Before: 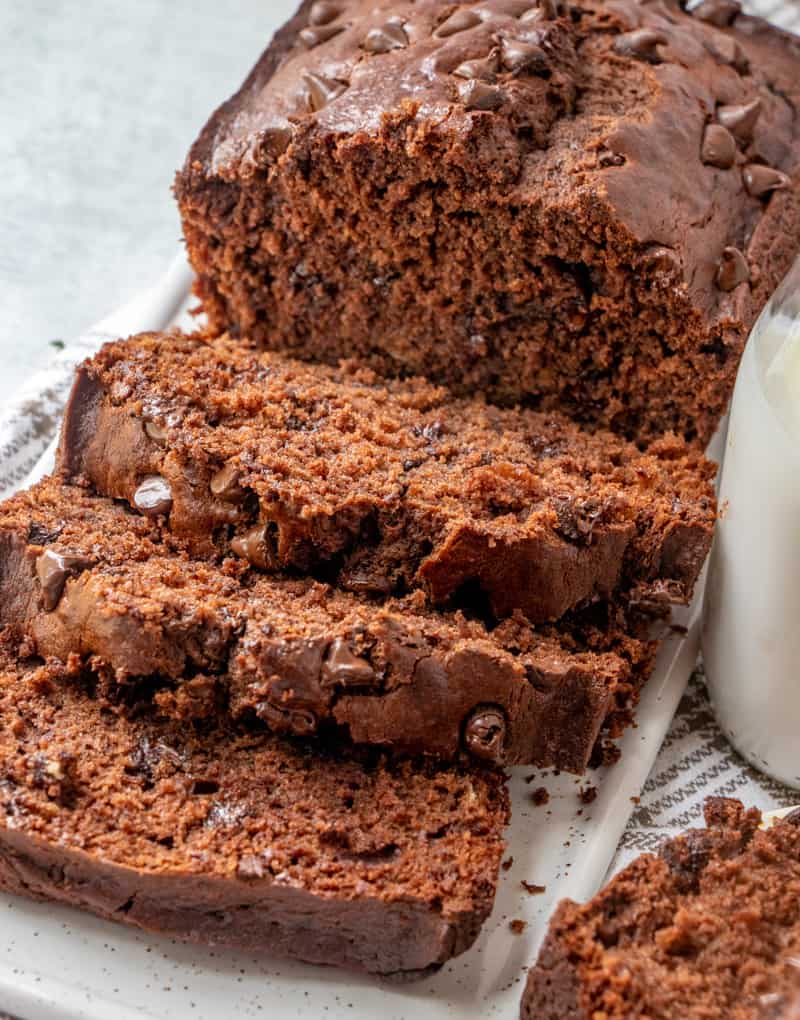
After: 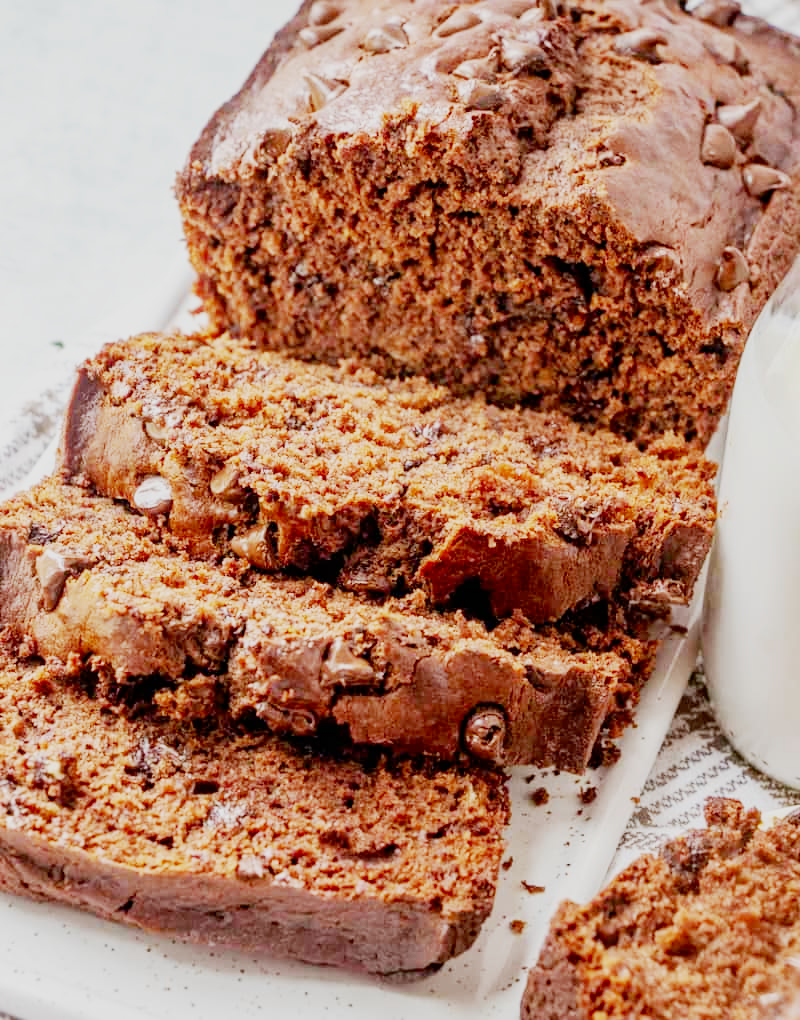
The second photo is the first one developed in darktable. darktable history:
shadows and highlights: radius 121.13, shadows 21.4, white point adjustment -9.72, highlights -14.39, soften with gaussian
base curve: curves: ch0 [(0, 0) (0.04, 0.03) (0.133, 0.232) (0.448, 0.748) (0.843, 0.968) (1, 1)]
